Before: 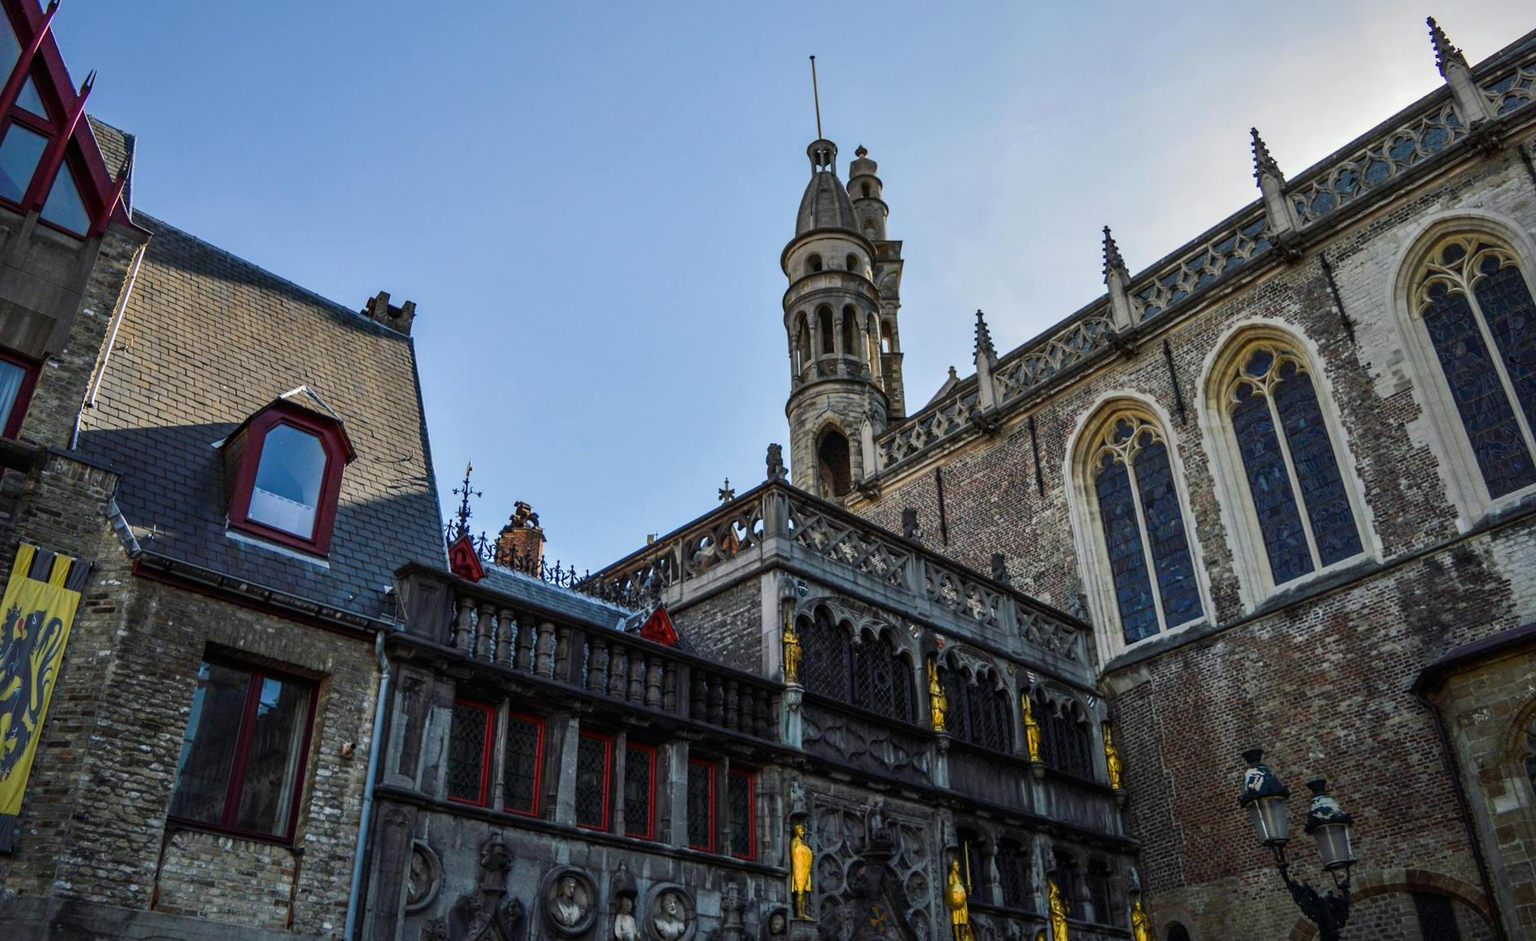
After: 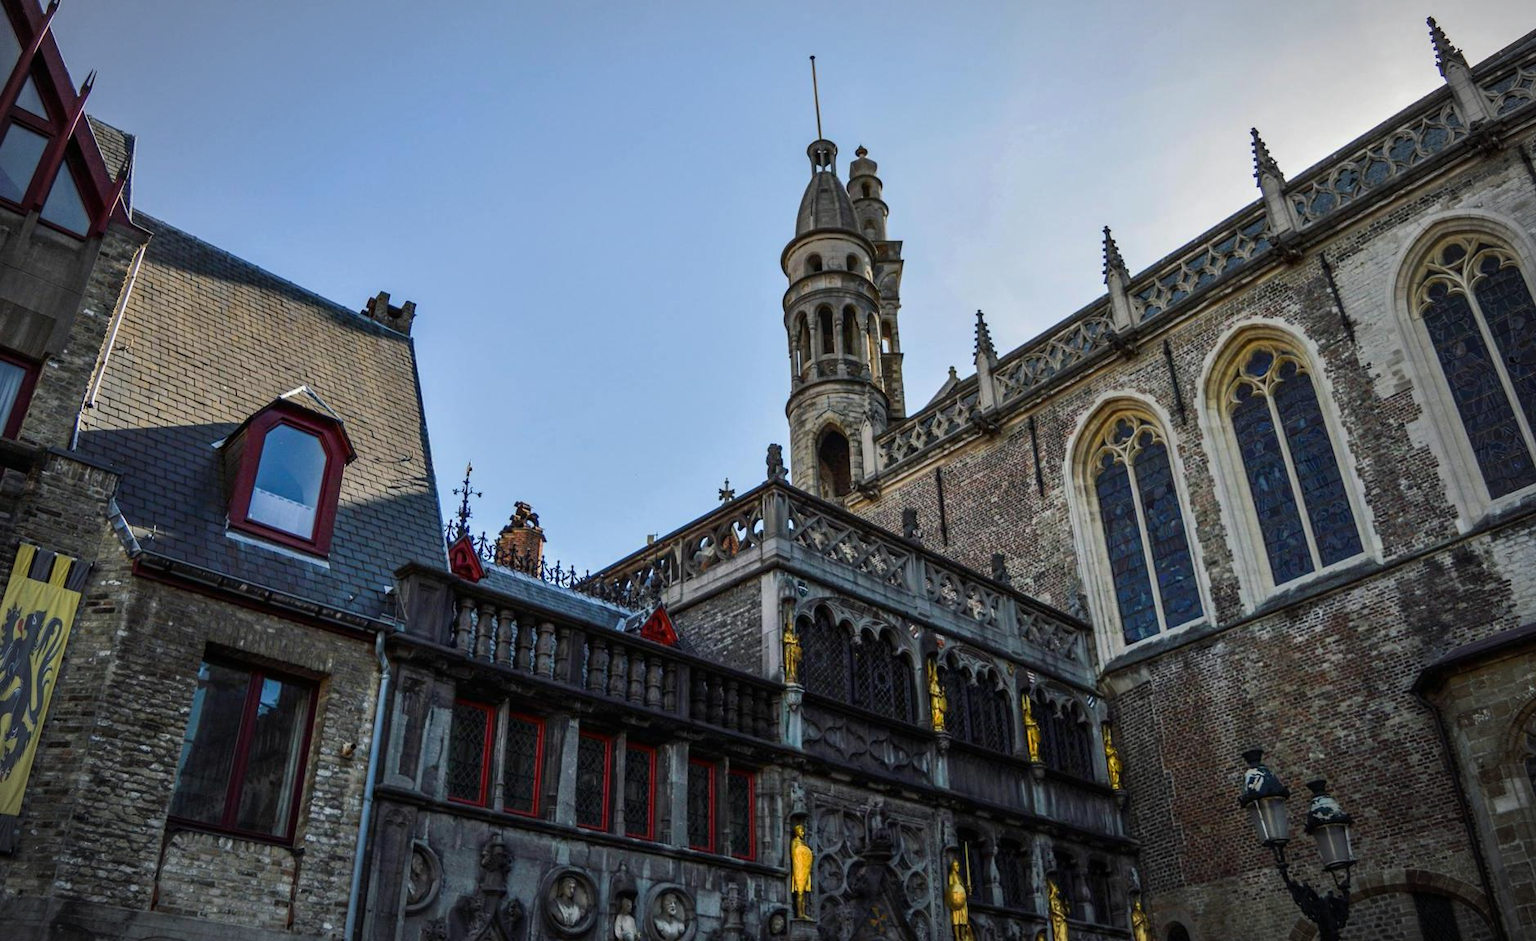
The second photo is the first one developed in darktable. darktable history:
vignetting: fall-off start 78.84%, brightness -0.196, width/height ratio 1.326
